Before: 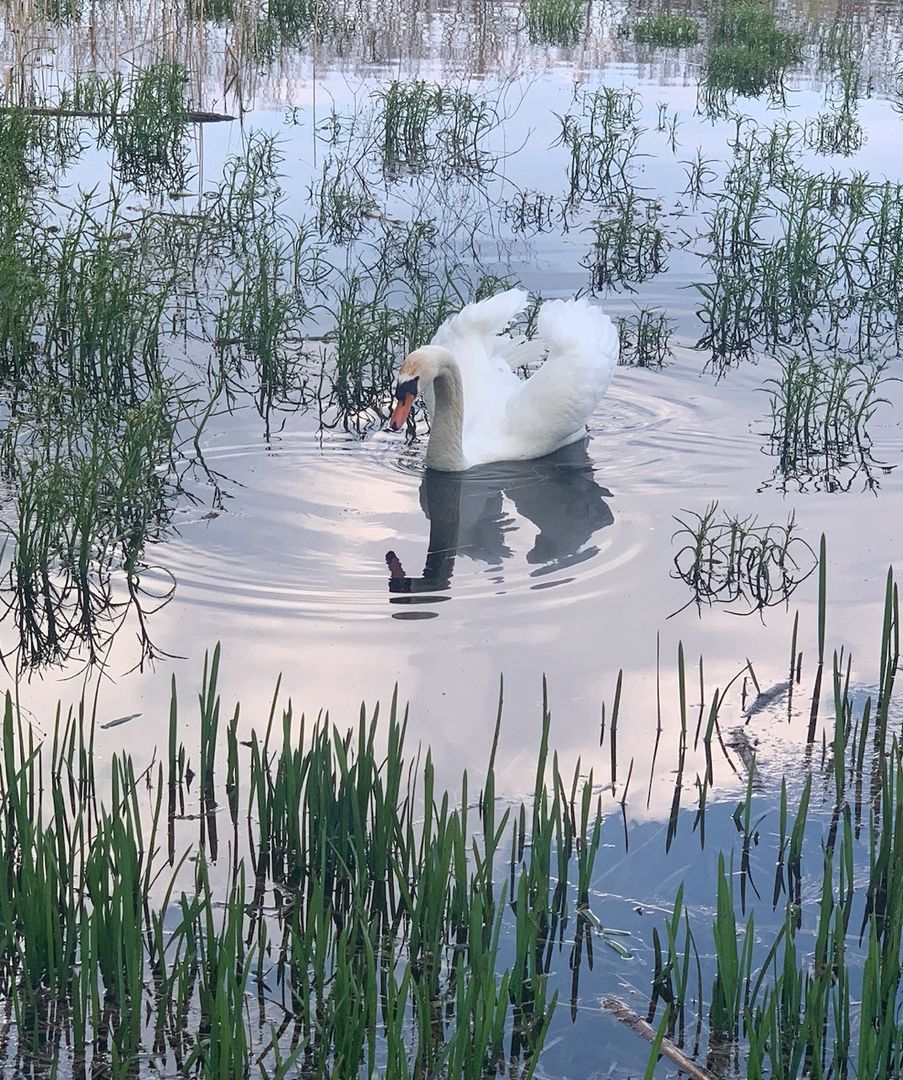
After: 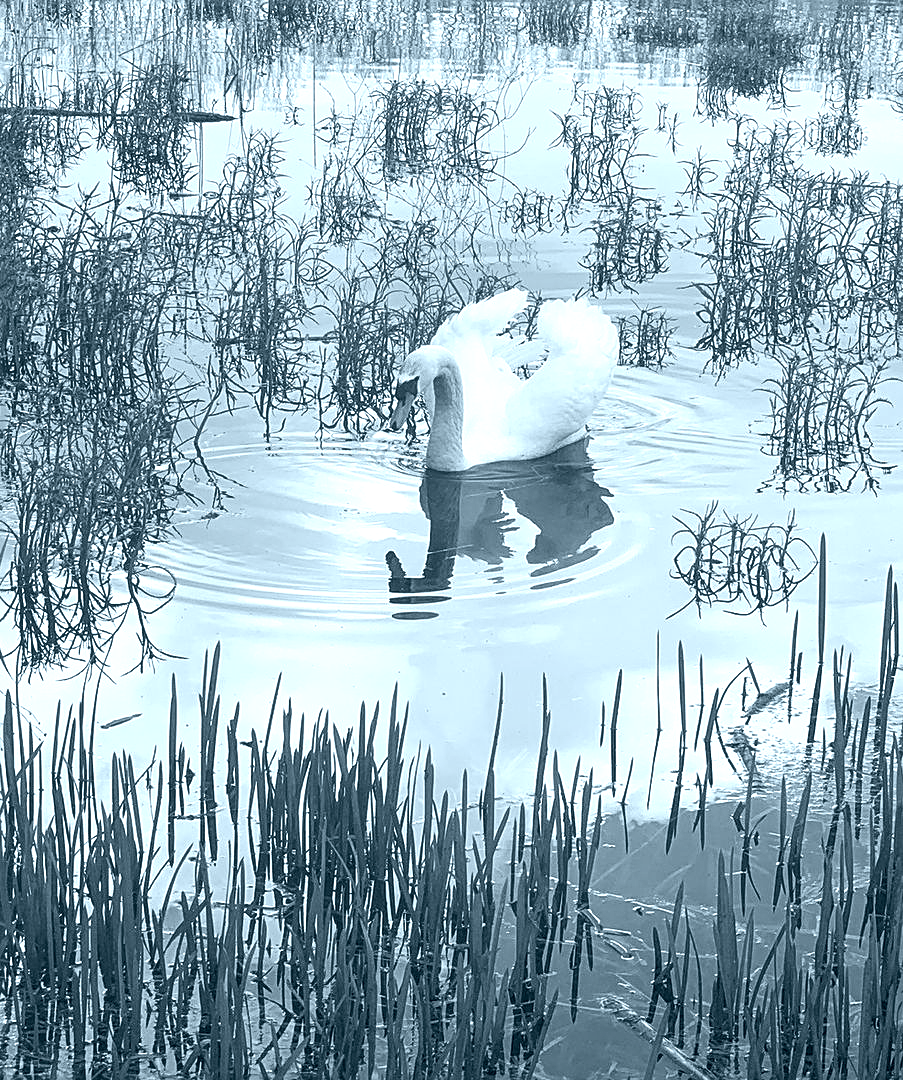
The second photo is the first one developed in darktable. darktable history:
sharpen: on, module defaults
exposure: black level correction 0, exposure 0.95 EV, compensate exposure bias true, compensate highlight preservation false
local contrast: on, module defaults
color balance rgb: linear chroma grading › shadows -10%, linear chroma grading › global chroma 20%, perceptual saturation grading › global saturation 15%, perceptual brilliance grading › global brilliance 30%, perceptual brilliance grading › highlights 12%, perceptual brilliance grading › mid-tones 24%, global vibrance 20%
colorize: hue 194.4°, saturation 29%, source mix 61.75%, lightness 3.98%, version 1
